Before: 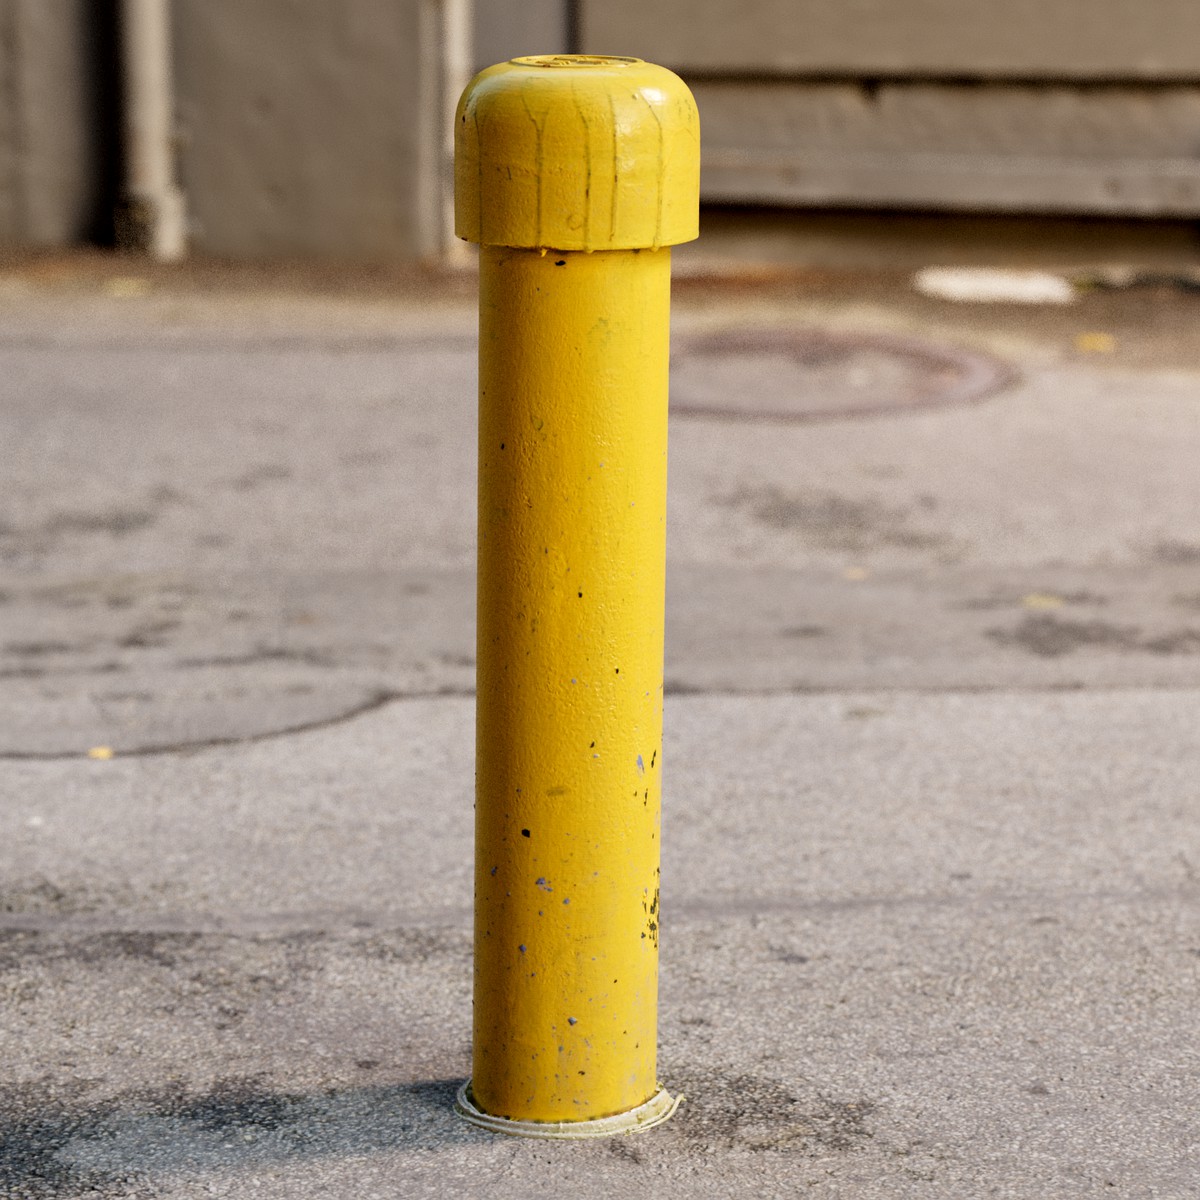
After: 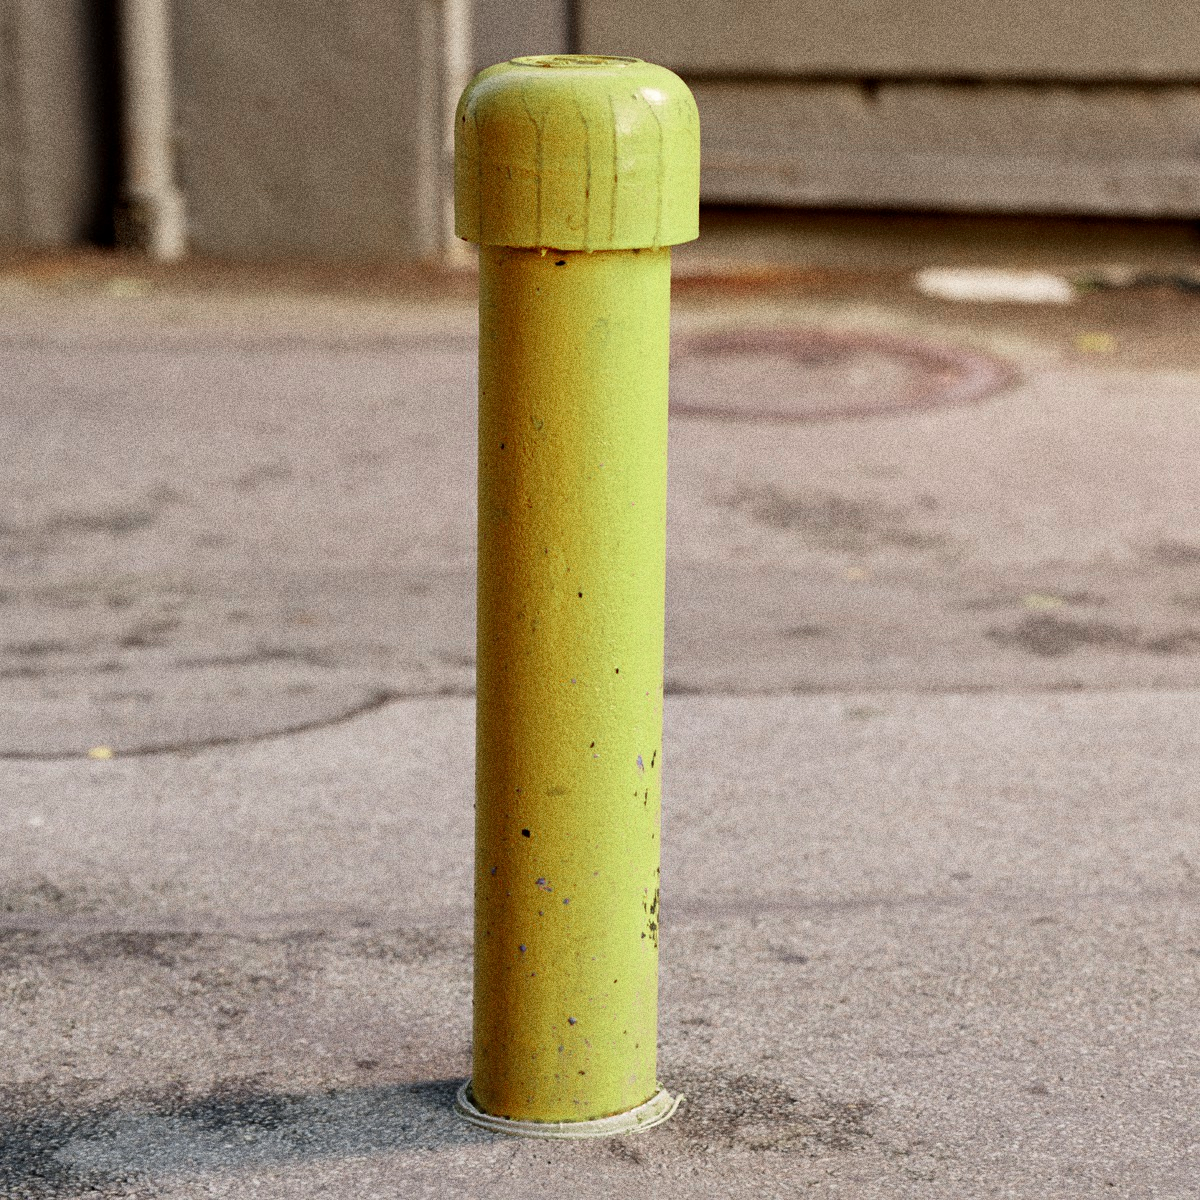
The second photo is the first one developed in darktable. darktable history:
grain: strength 49.07%
color zones: curves: ch0 [(0, 0.466) (0.128, 0.466) (0.25, 0.5) (0.375, 0.456) (0.5, 0.5) (0.625, 0.5) (0.737, 0.652) (0.875, 0.5)]; ch1 [(0, 0.603) (0.125, 0.618) (0.261, 0.348) (0.372, 0.353) (0.497, 0.363) (0.611, 0.45) (0.731, 0.427) (0.875, 0.518) (0.998, 0.652)]; ch2 [(0, 0.559) (0.125, 0.451) (0.253, 0.564) (0.37, 0.578) (0.5, 0.466) (0.625, 0.471) (0.731, 0.471) (0.88, 0.485)]
